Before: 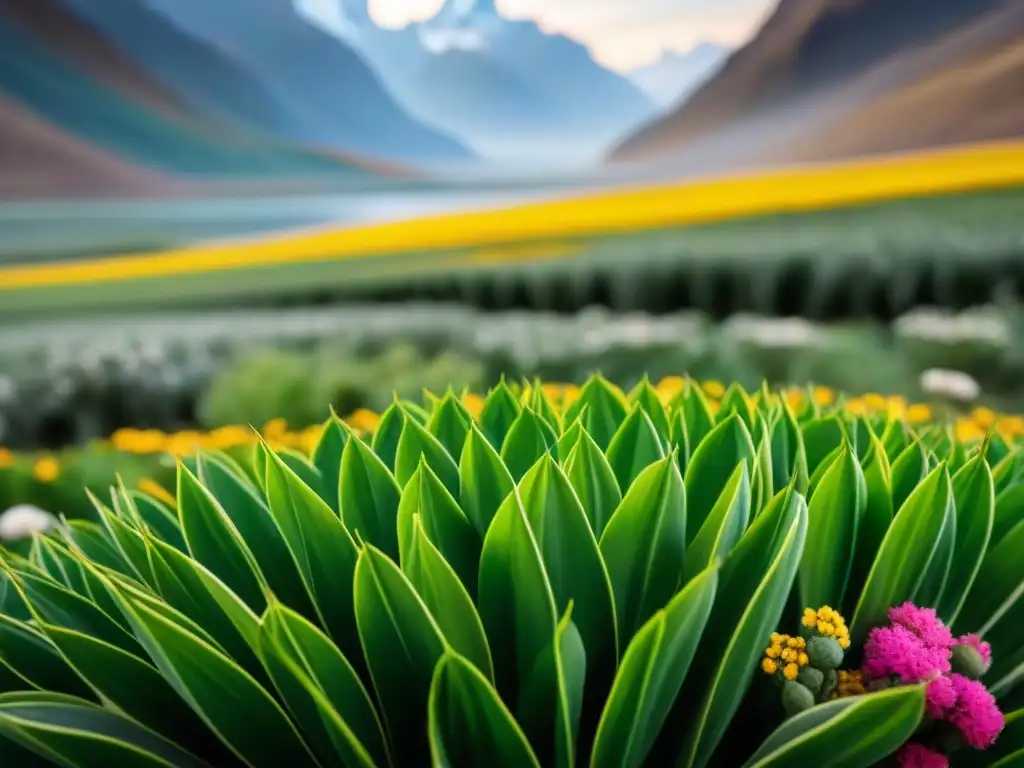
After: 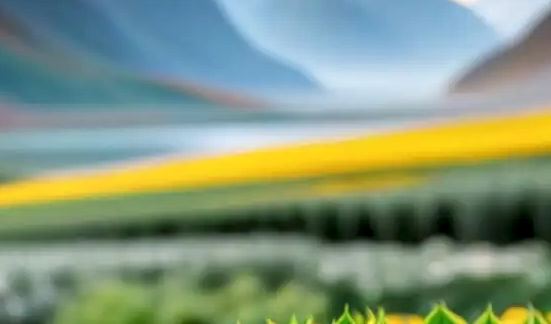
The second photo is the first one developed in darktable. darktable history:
crop: left 15.306%, top 9.065%, right 30.789%, bottom 48.638%
local contrast: detail 130%
